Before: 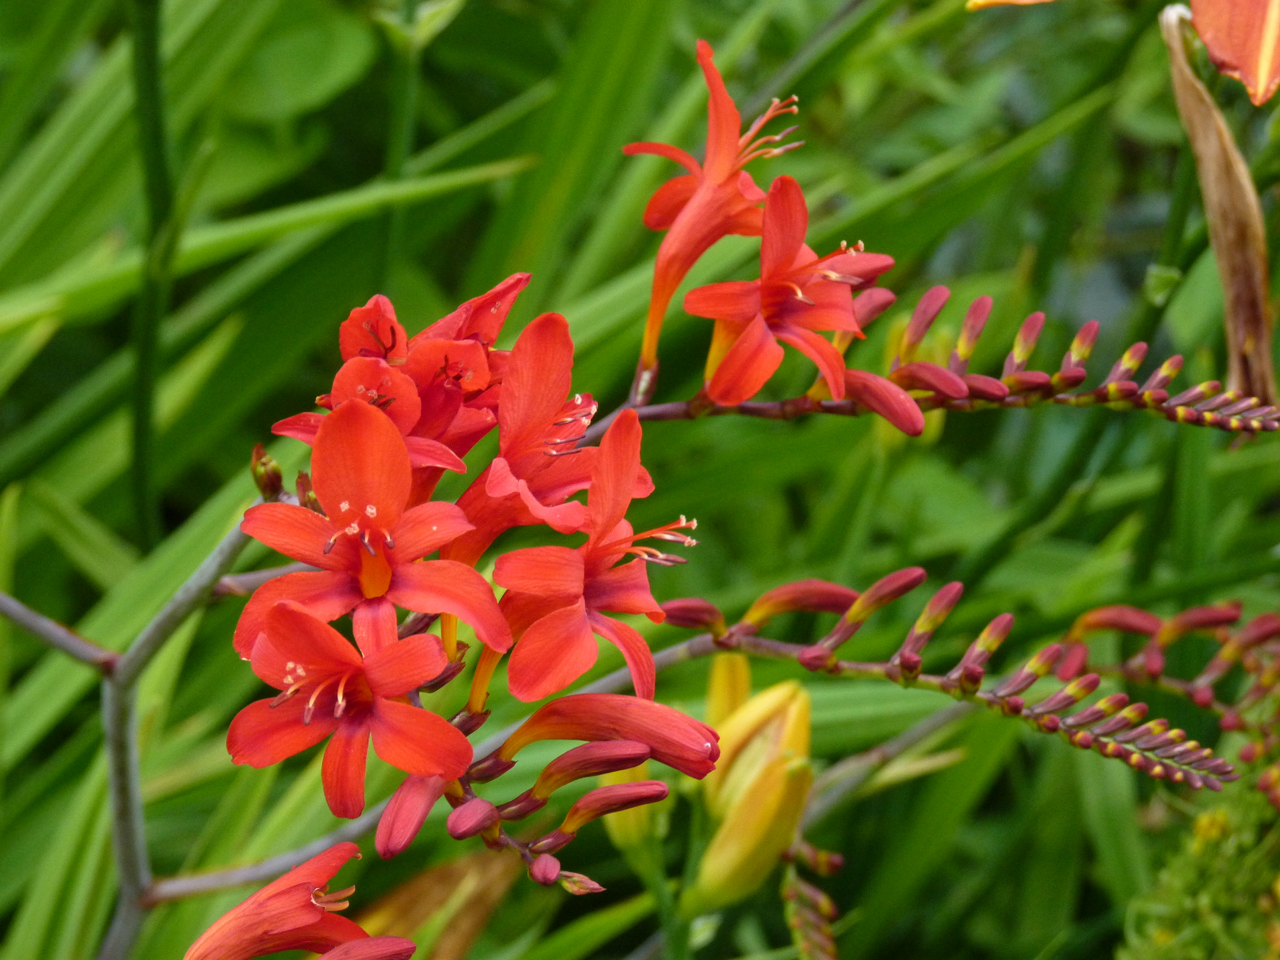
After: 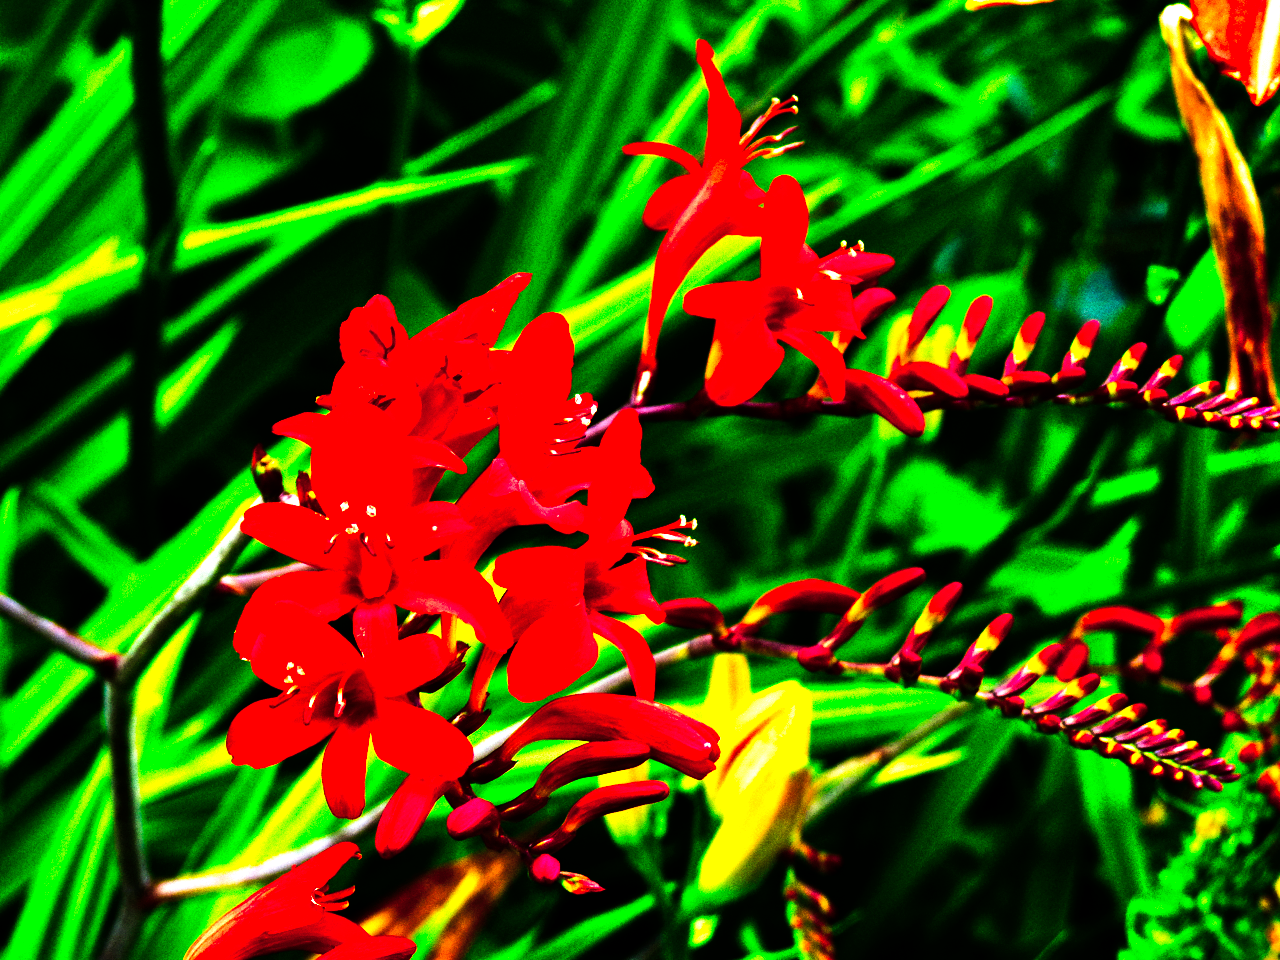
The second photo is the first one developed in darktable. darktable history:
tone curve: curves: ch0 [(0, 0) (0.003, 0) (0.011, 0.001) (0.025, 0.003) (0.044, 0.003) (0.069, 0.006) (0.1, 0.009) (0.136, 0.014) (0.177, 0.029) (0.224, 0.061) (0.277, 0.127) (0.335, 0.218) (0.399, 0.38) (0.468, 0.588) (0.543, 0.809) (0.623, 0.947) (0.709, 0.987) (0.801, 0.99) (0.898, 0.99) (1, 1)], preserve colors none
exposure: black level correction 0, exposure 1.1 EV, compensate highlight preservation false
shadows and highlights: radius 110.86, shadows 51.09, white point adjustment 9.16, highlights -4.17, highlights color adjustment 32.2%, soften with gaussian
filmic rgb: black relative exposure -7.65 EV, white relative exposure 4.56 EV, hardness 3.61, color science v6 (2022)
contrast brightness saturation: contrast 0.09, brightness -0.59, saturation 0.17
